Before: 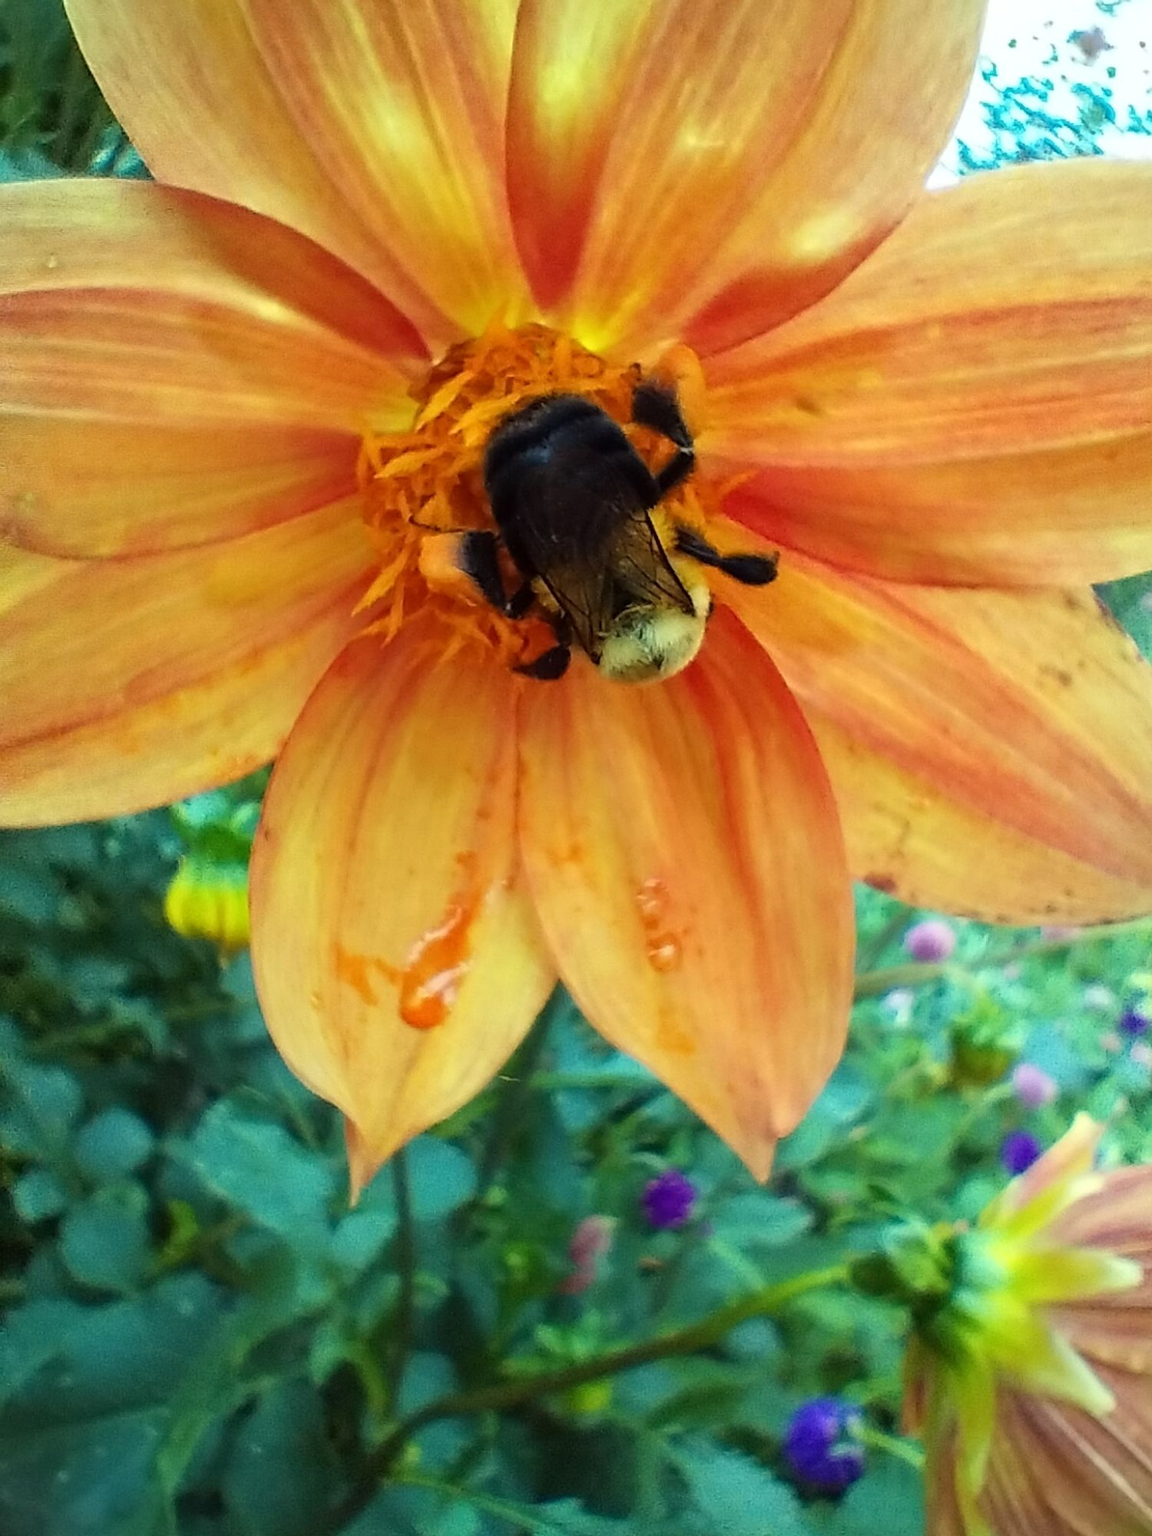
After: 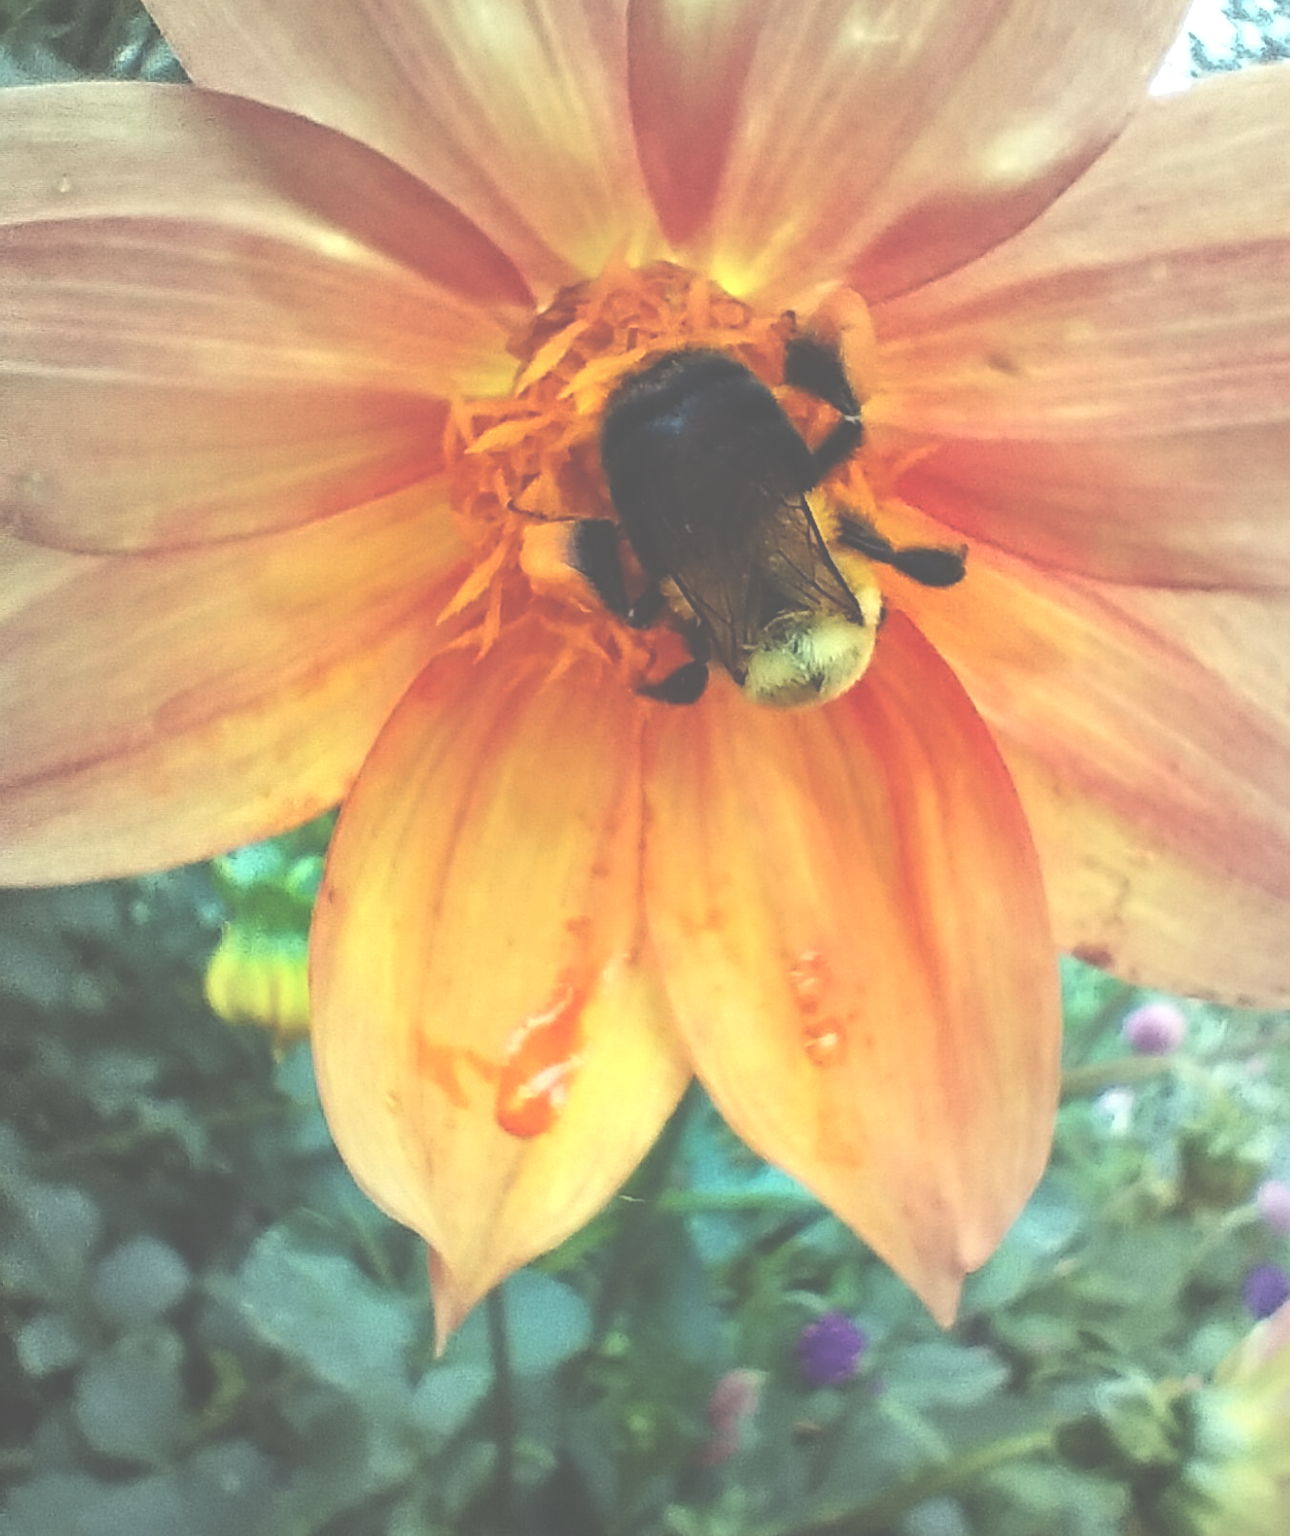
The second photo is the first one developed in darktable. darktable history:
crop: top 7.399%, right 9.773%, bottom 12.013%
exposure: black level correction -0.071, exposure 0.502 EV, compensate highlight preservation false
vignetting: fall-off start 49.32%, brightness -0.154, automatic ratio true, width/height ratio 1.294
